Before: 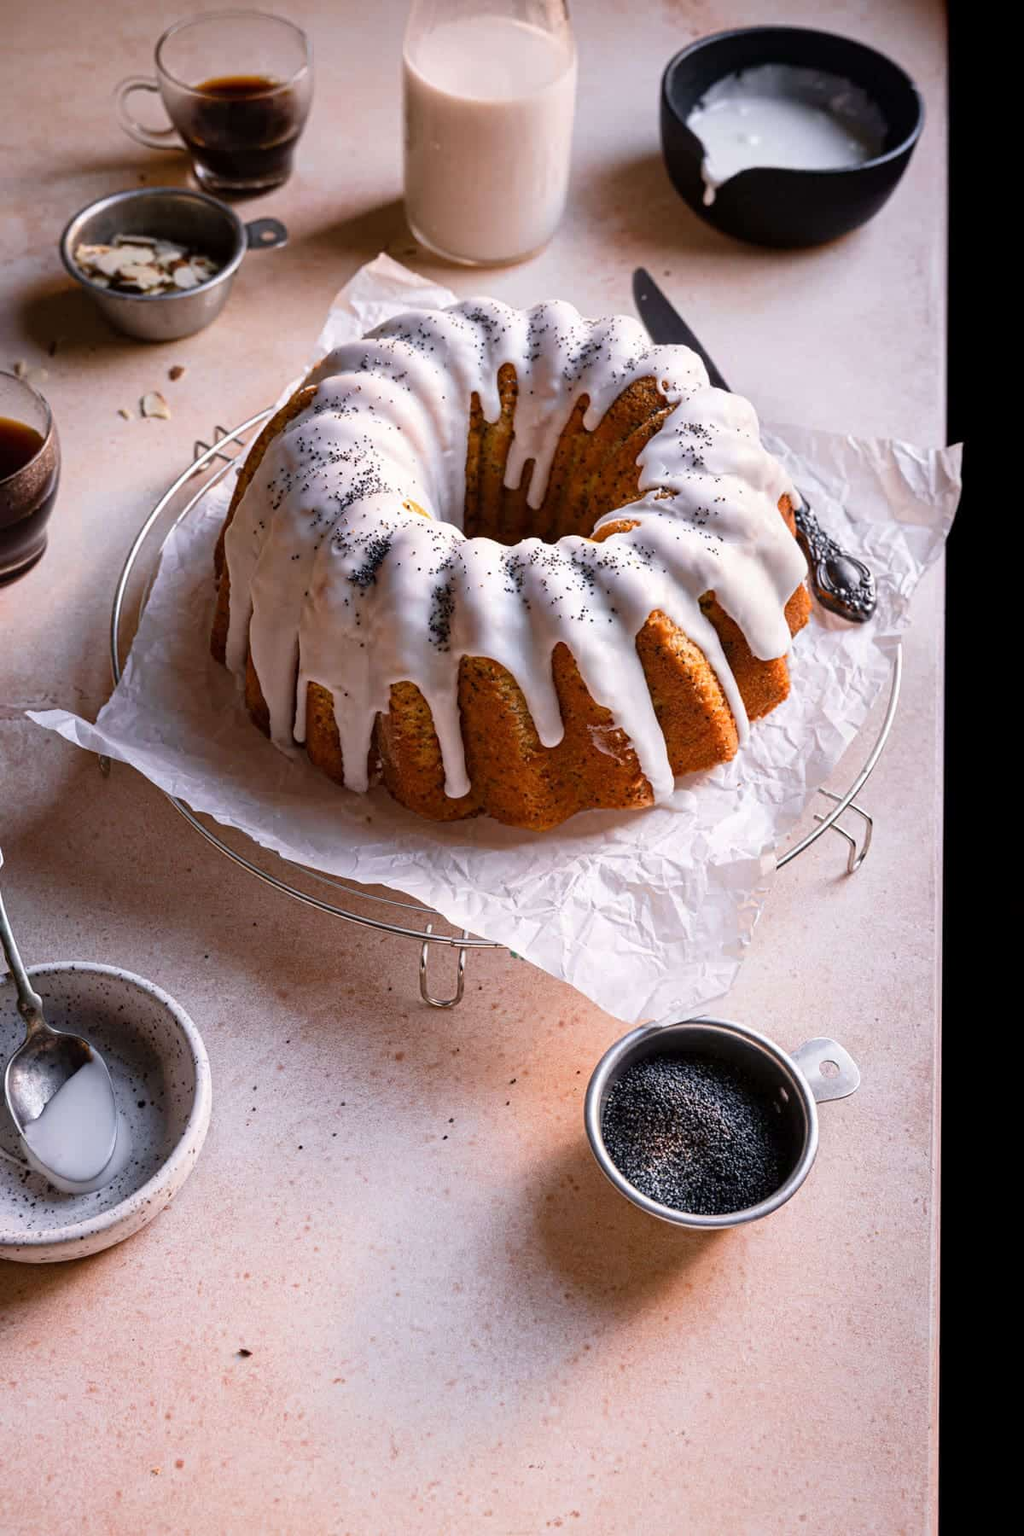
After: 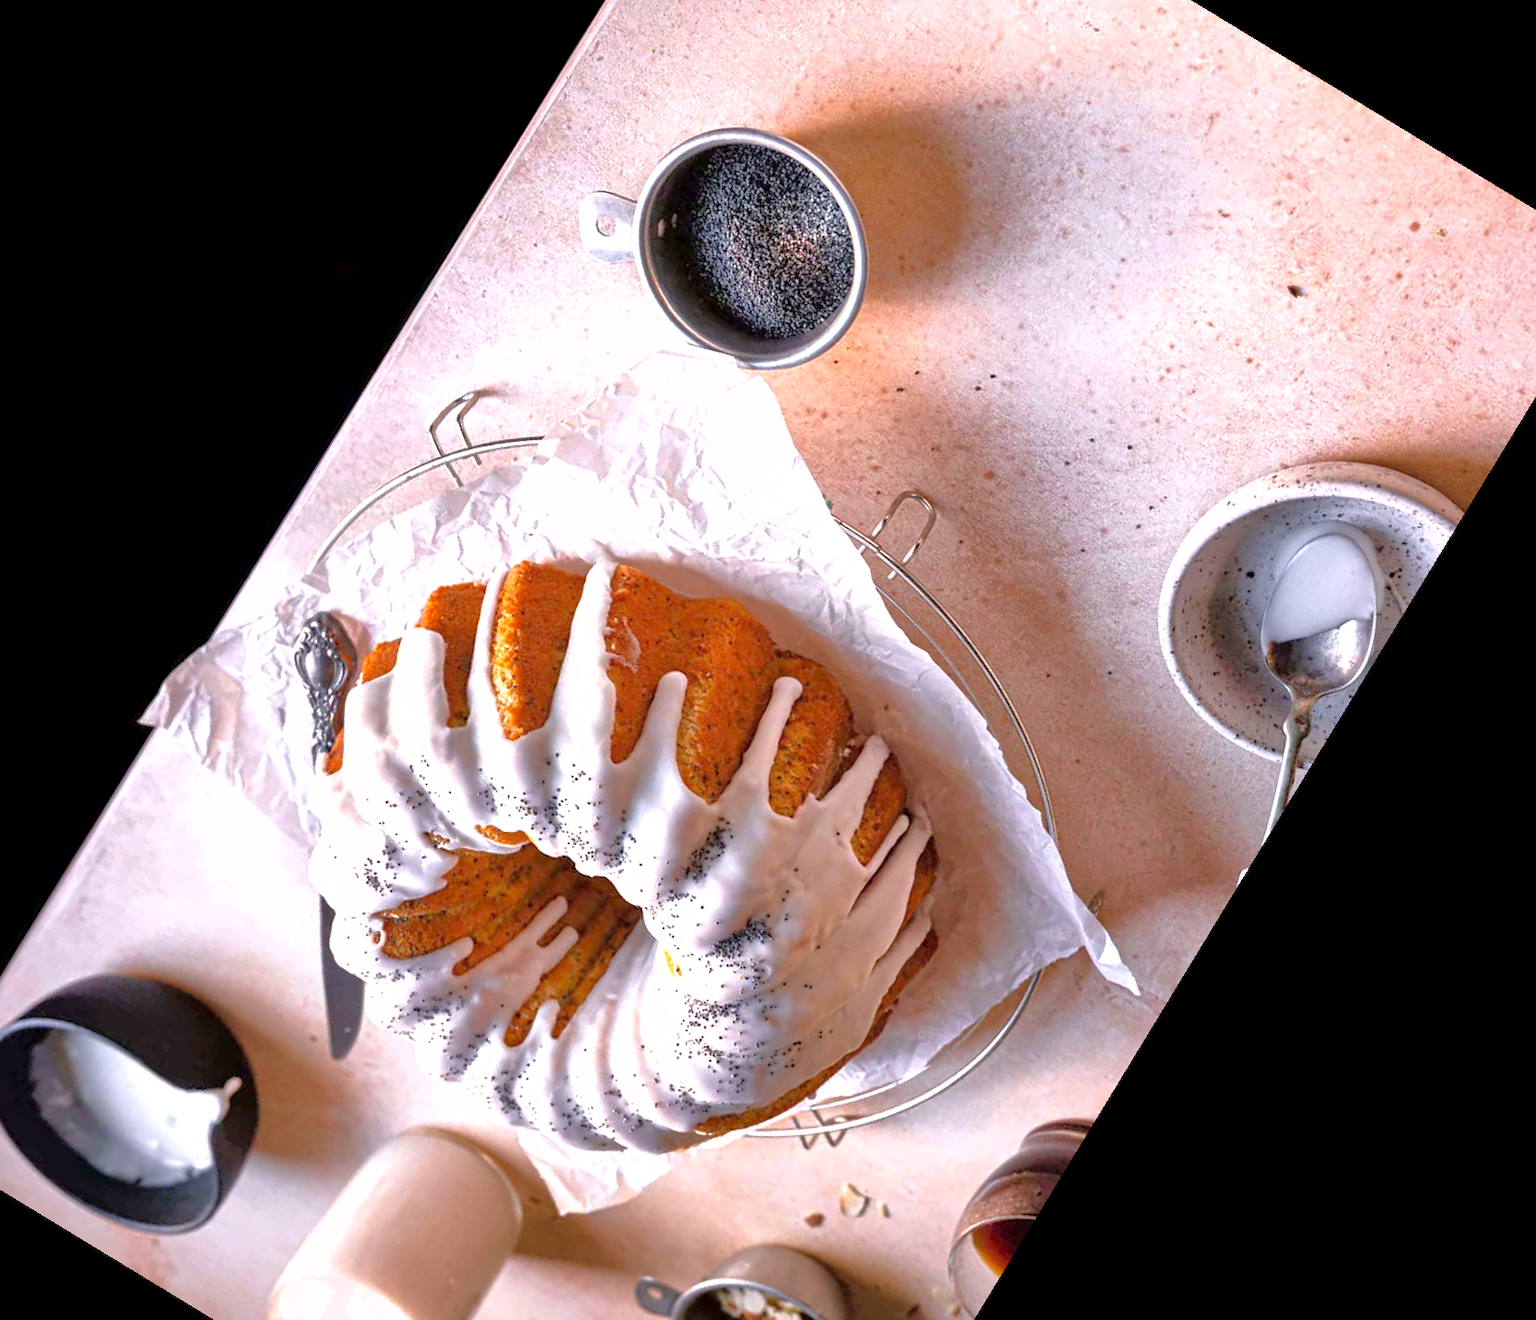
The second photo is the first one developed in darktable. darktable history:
exposure: exposure 0.6 EV, compensate highlight preservation false
crop and rotate: angle 148.68°, left 9.111%, top 15.603%, right 4.588%, bottom 17.041%
tone equalizer: -7 EV 0.15 EV, -6 EV 0.6 EV, -5 EV 1.15 EV, -4 EV 1.33 EV, -3 EV 1.15 EV, -2 EV 0.6 EV, -1 EV 0.15 EV, mask exposure compensation -0.5 EV
shadows and highlights: on, module defaults
